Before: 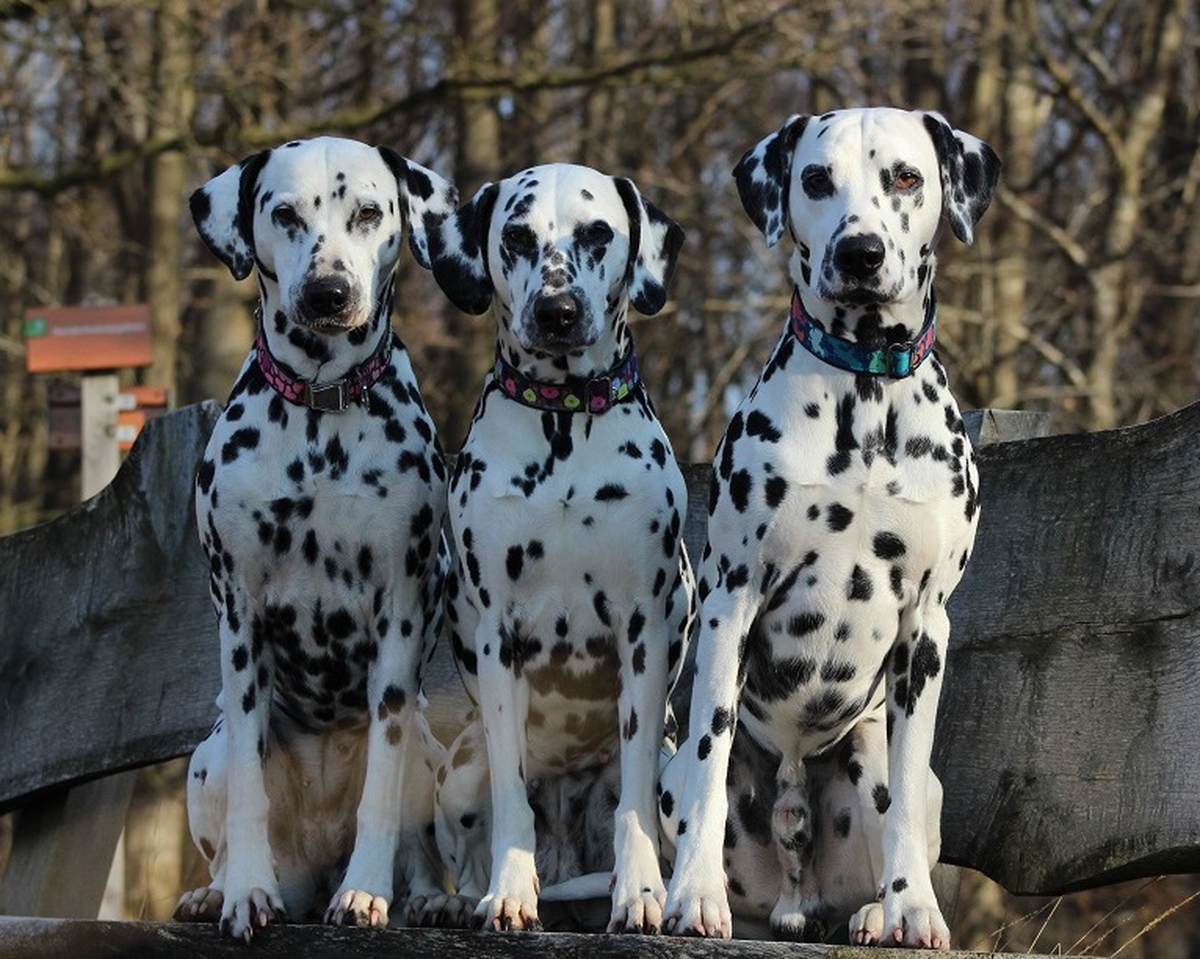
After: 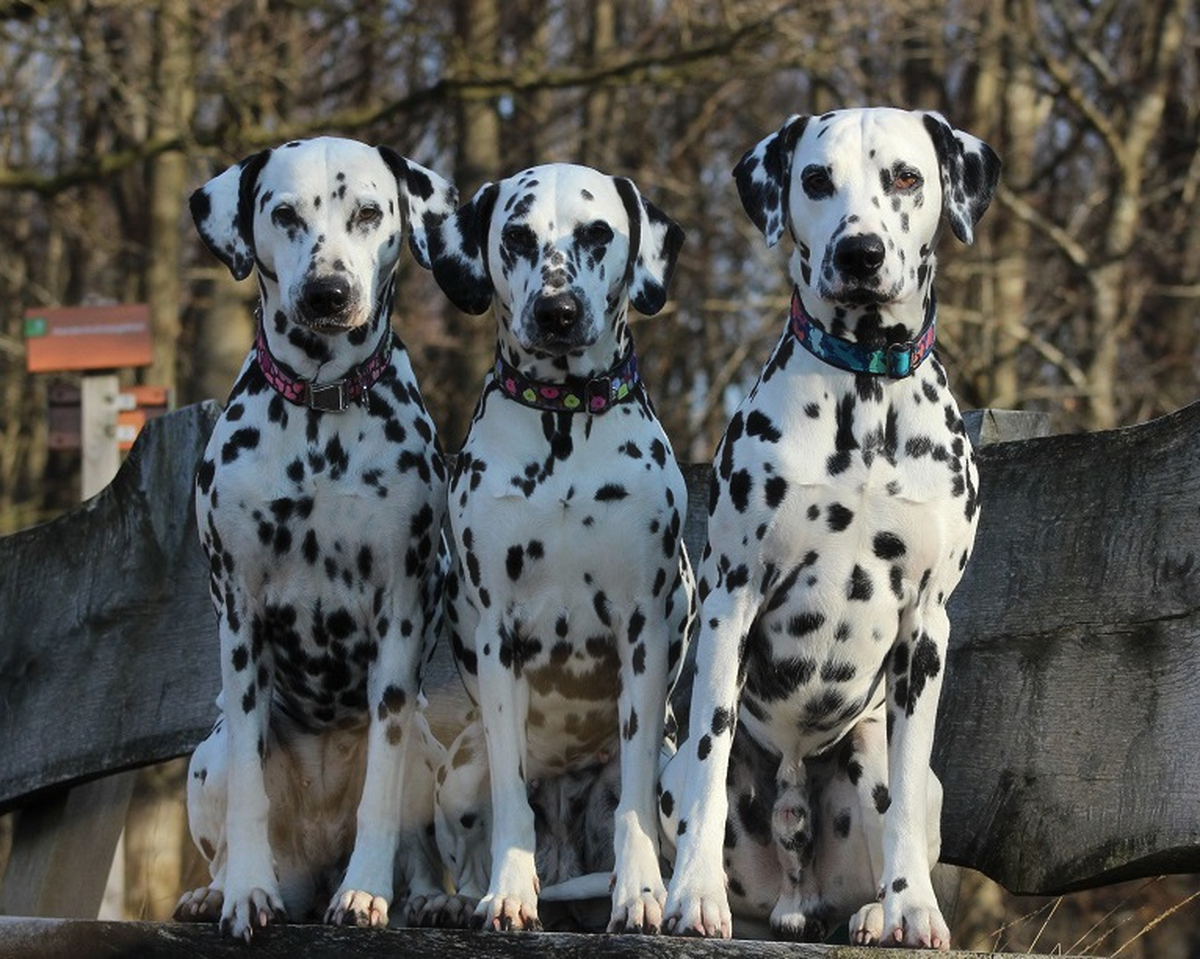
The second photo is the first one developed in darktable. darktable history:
haze removal: strength -0.036, adaptive false
